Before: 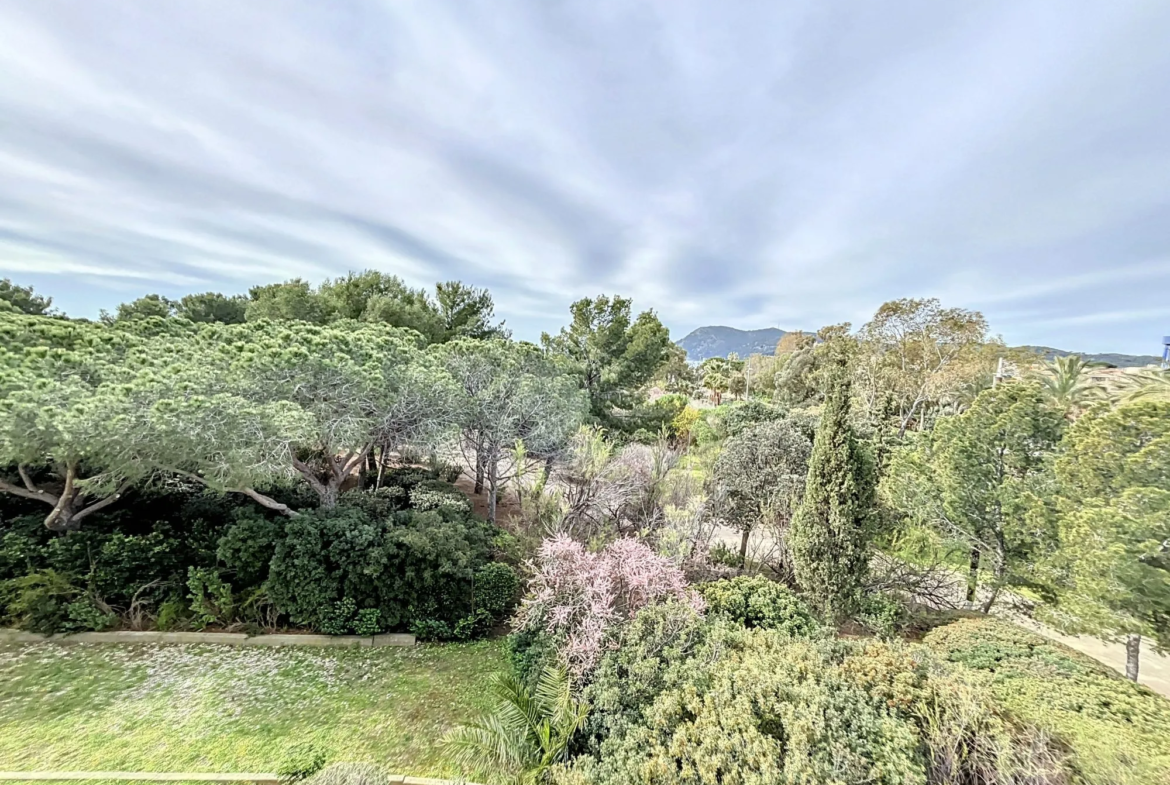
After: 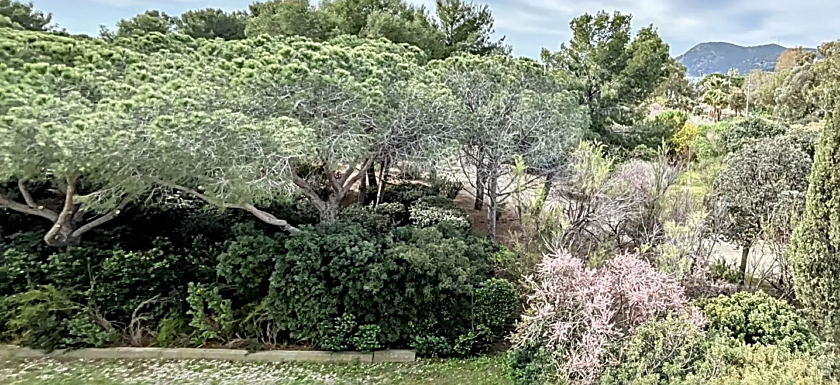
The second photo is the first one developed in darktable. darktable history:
crop: top 36.191%, right 28.122%, bottom 14.672%
sharpen: on, module defaults
shadows and highlights: shadows 36.27, highlights -27.97, soften with gaussian
